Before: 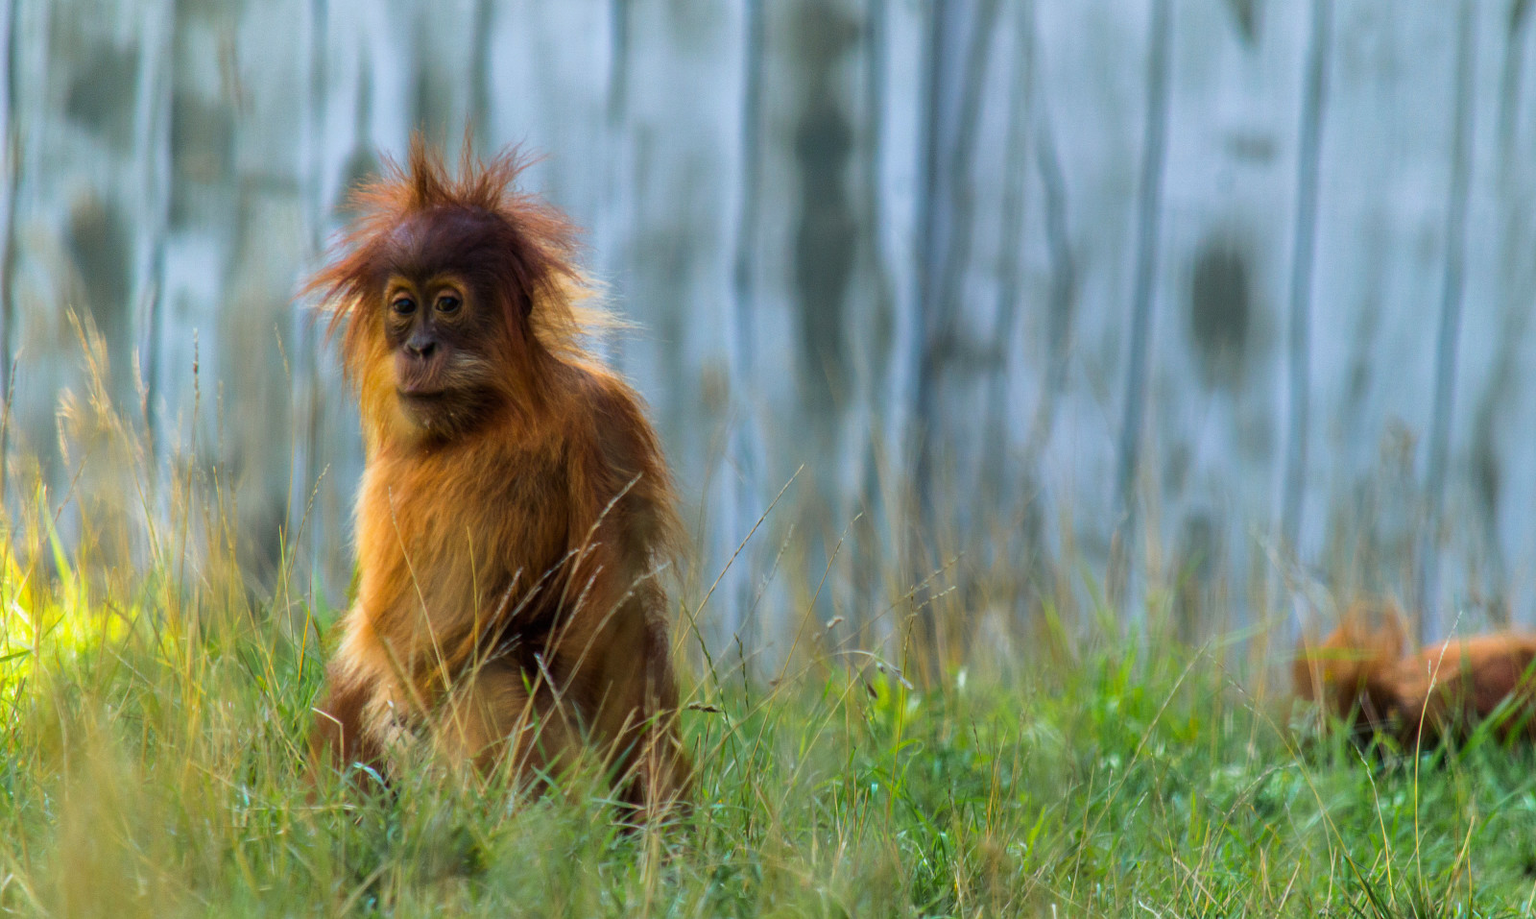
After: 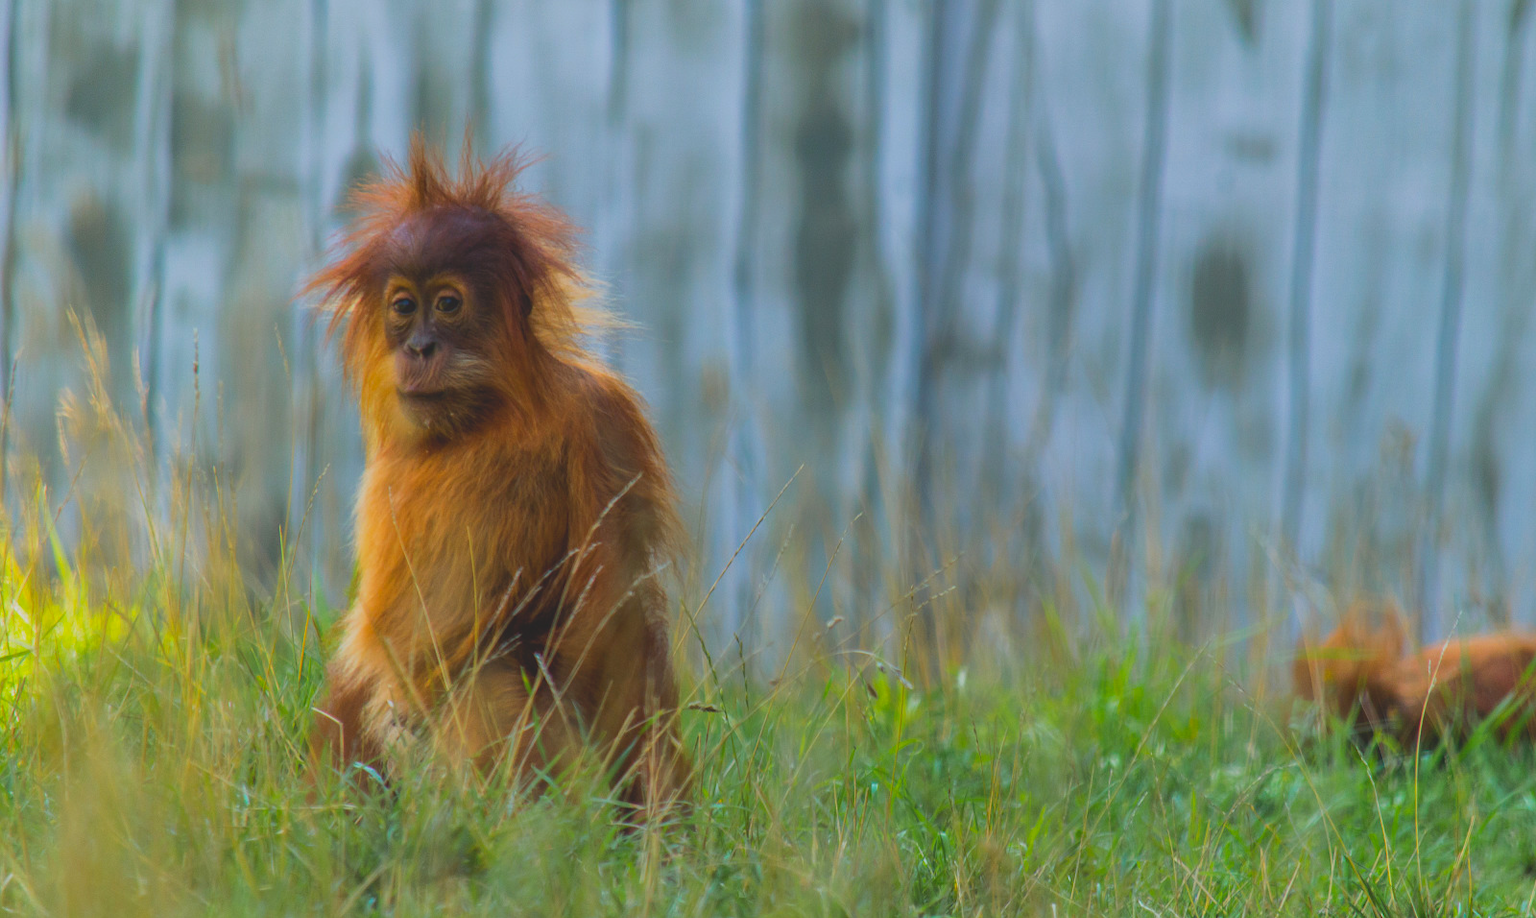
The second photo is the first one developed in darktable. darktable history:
contrast brightness saturation: contrast -0.287
